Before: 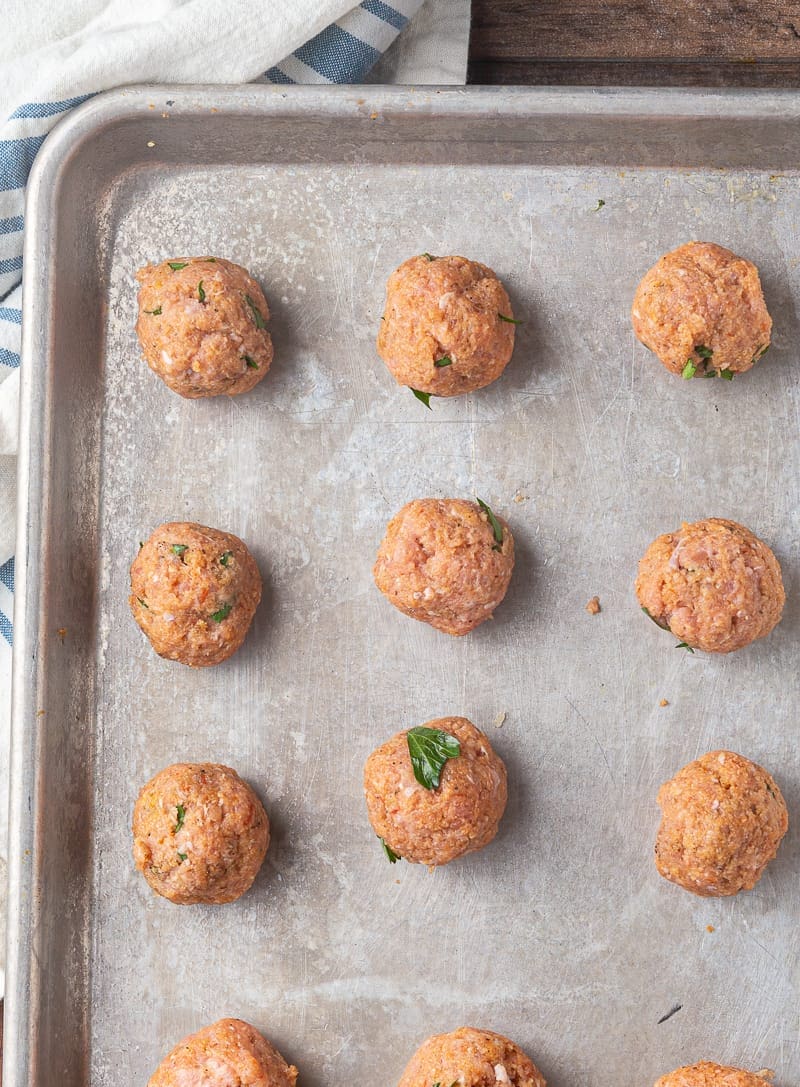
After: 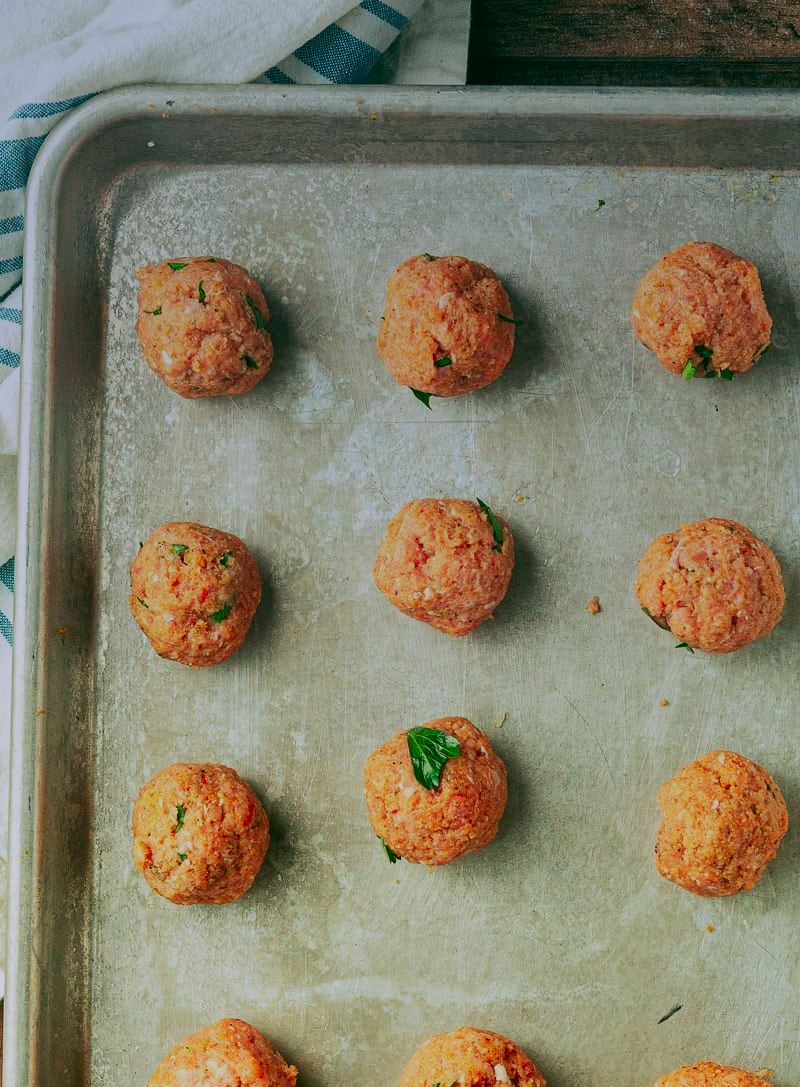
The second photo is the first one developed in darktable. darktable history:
shadows and highlights: shadows 29.61, highlights -30.47, low approximation 0.01, soften with gaussian
sigmoid: skew -0.2, preserve hue 0%, red attenuation 0.1, red rotation 0.035, green attenuation 0.1, green rotation -0.017, blue attenuation 0.15, blue rotation -0.052, base primaries Rec2020
graduated density: hue 238.83°, saturation 50%
color contrast: green-magenta contrast 1.73, blue-yellow contrast 1.15
rgb curve: curves: ch0 [(0.123, 0.061) (0.995, 0.887)]; ch1 [(0.06, 0.116) (1, 0.906)]; ch2 [(0, 0) (0.824, 0.69) (1, 1)], mode RGB, independent channels, compensate middle gray true
